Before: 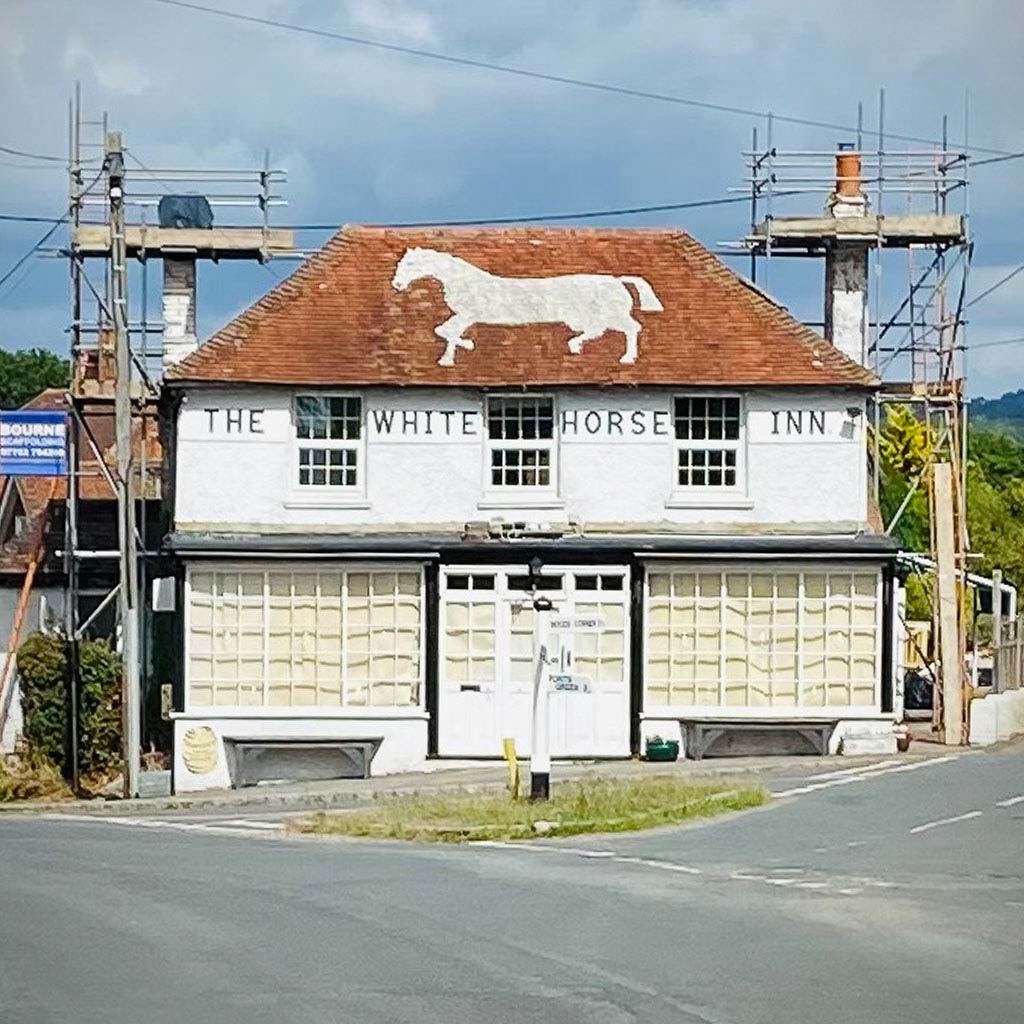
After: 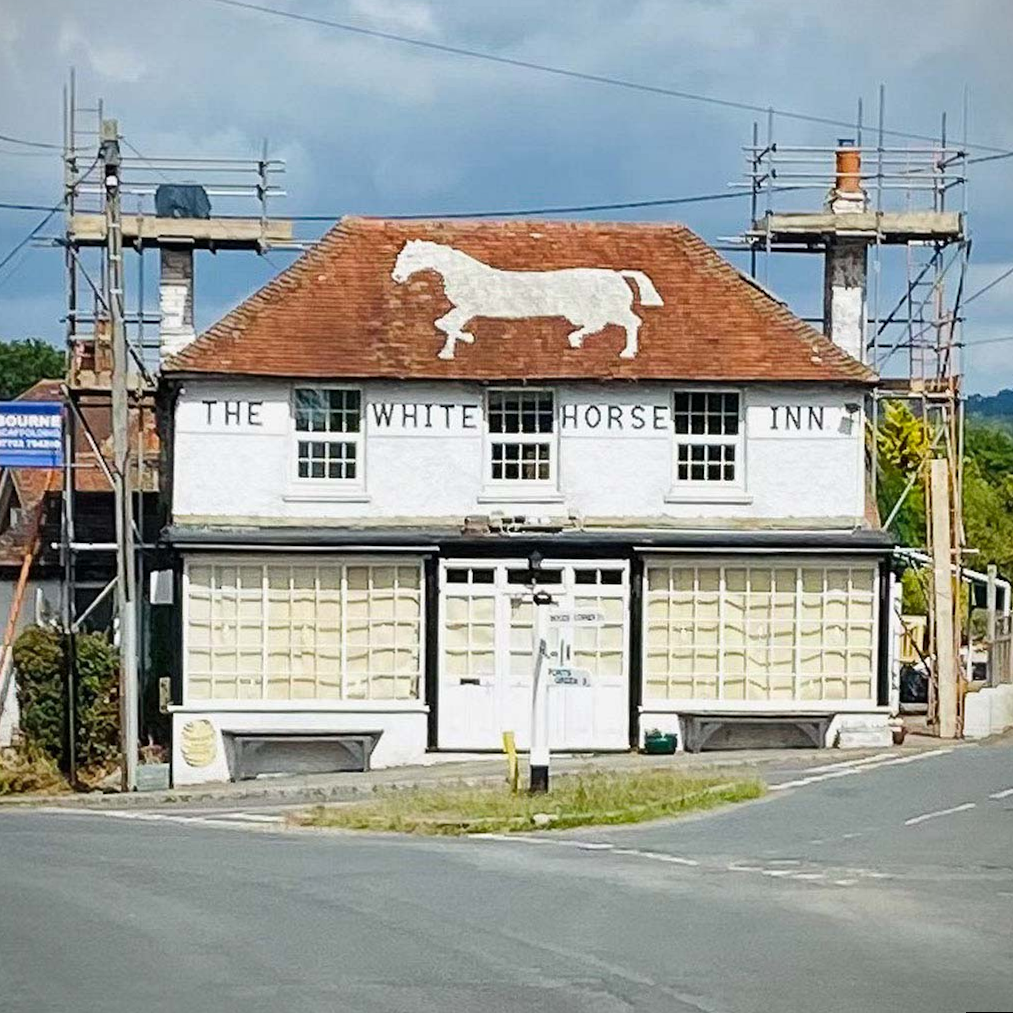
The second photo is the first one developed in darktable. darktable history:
color balance: on, module defaults
shadows and highlights: shadows 37.27, highlights -28.18, soften with gaussian
rotate and perspective: rotation 0.174°, lens shift (vertical) 0.013, lens shift (horizontal) 0.019, shear 0.001, automatic cropping original format, crop left 0.007, crop right 0.991, crop top 0.016, crop bottom 0.997
